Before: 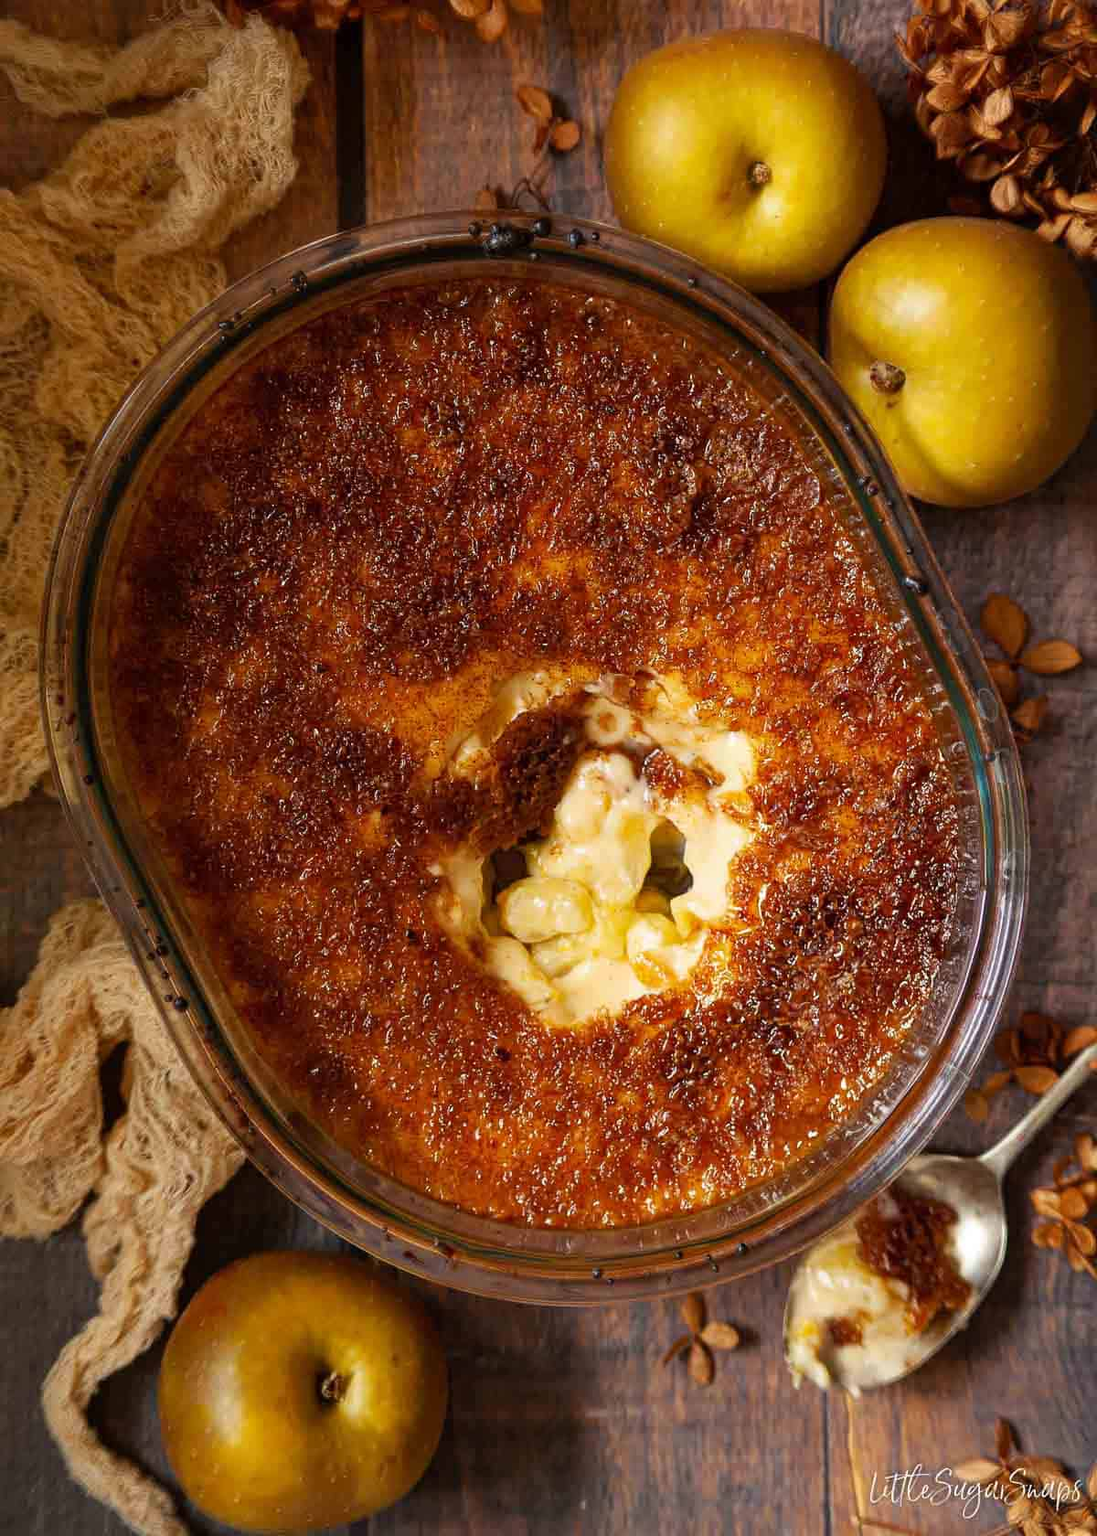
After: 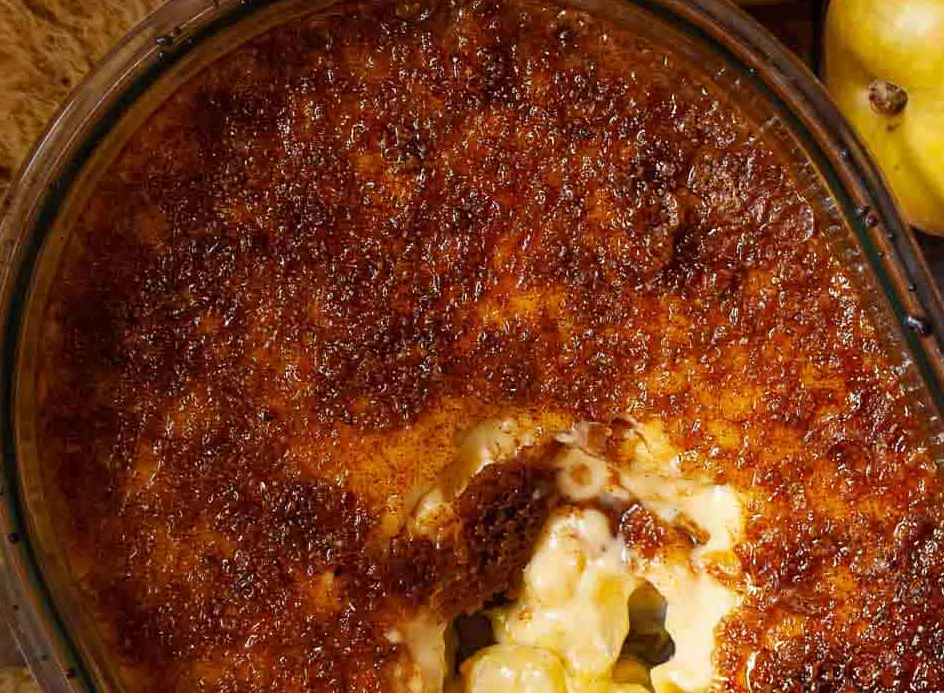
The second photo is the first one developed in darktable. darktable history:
crop: left 6.921%, top 18.763%, right 14.411%, bottom 39.713%
